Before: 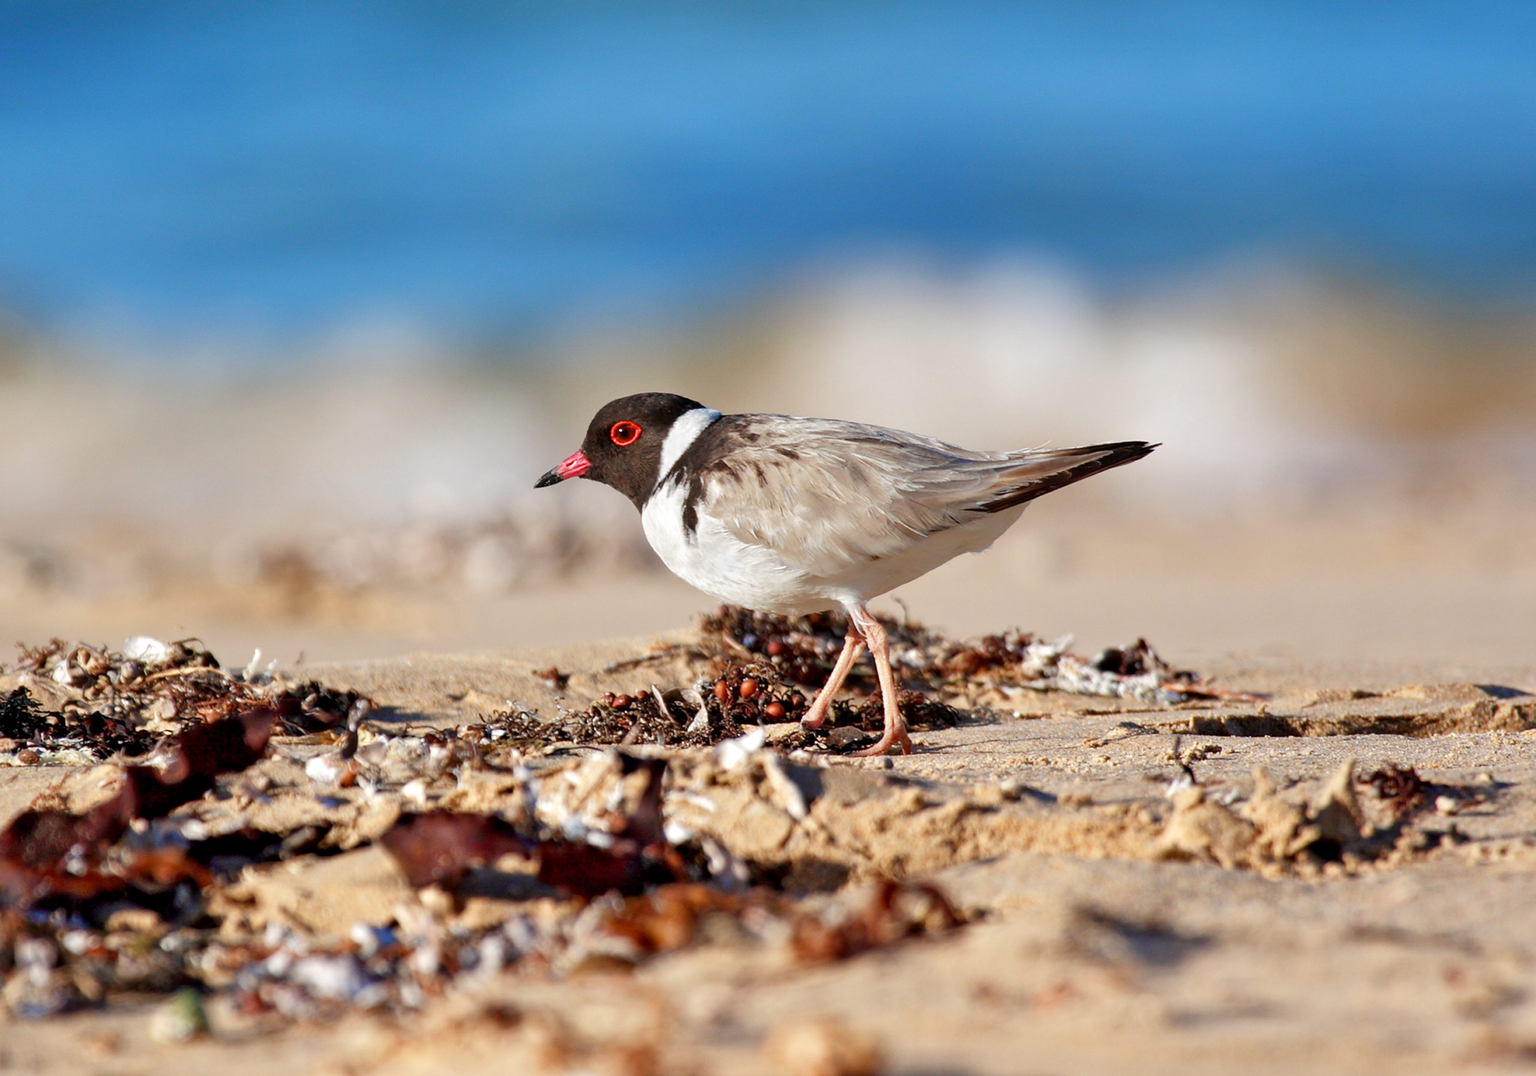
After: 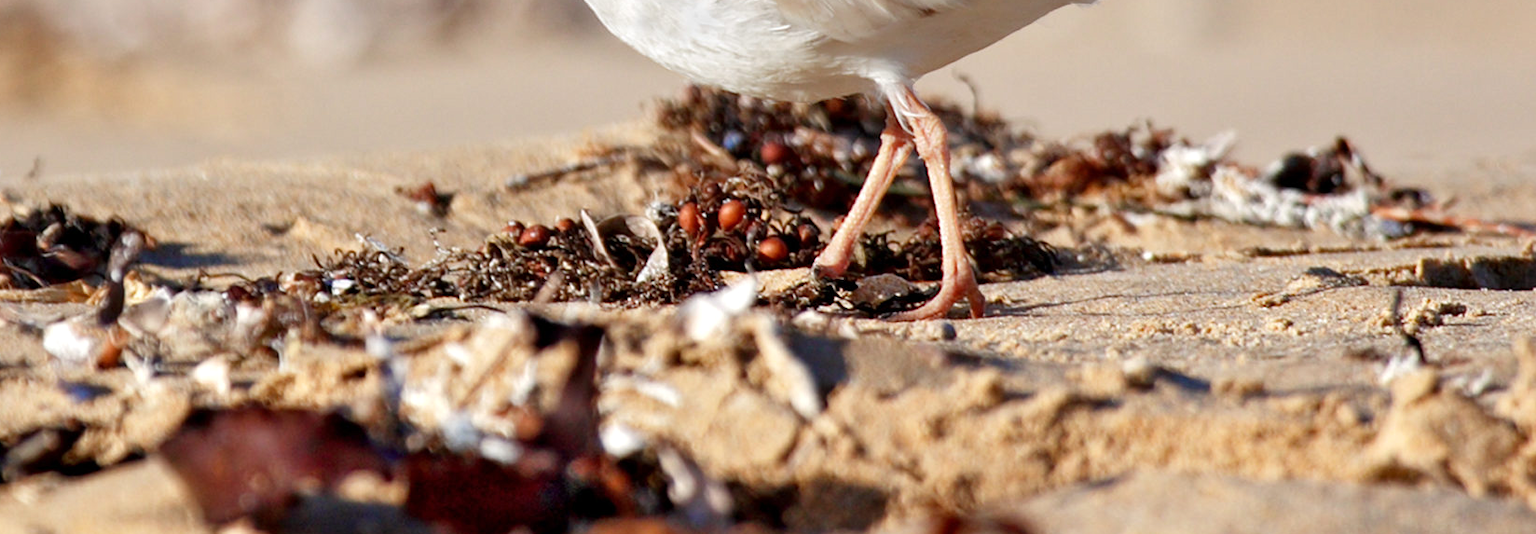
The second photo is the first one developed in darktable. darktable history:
tone equalizer: on, module defaults
crop: left 18.091%, top 51.13%, right 17.525%, bottom 16.85%
